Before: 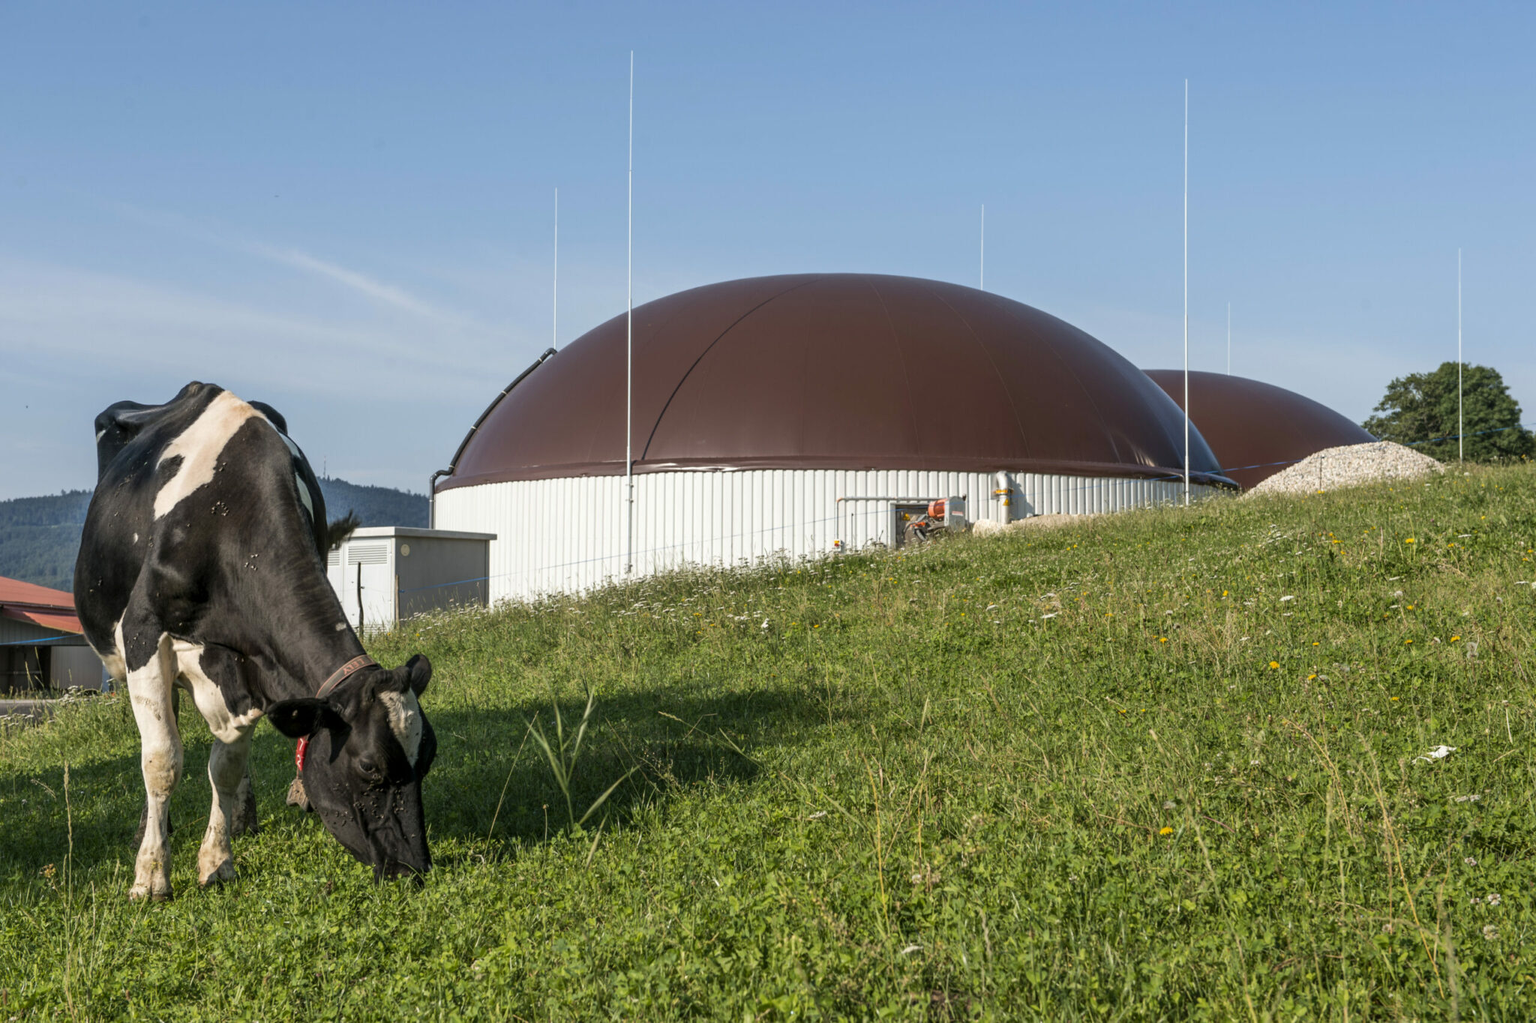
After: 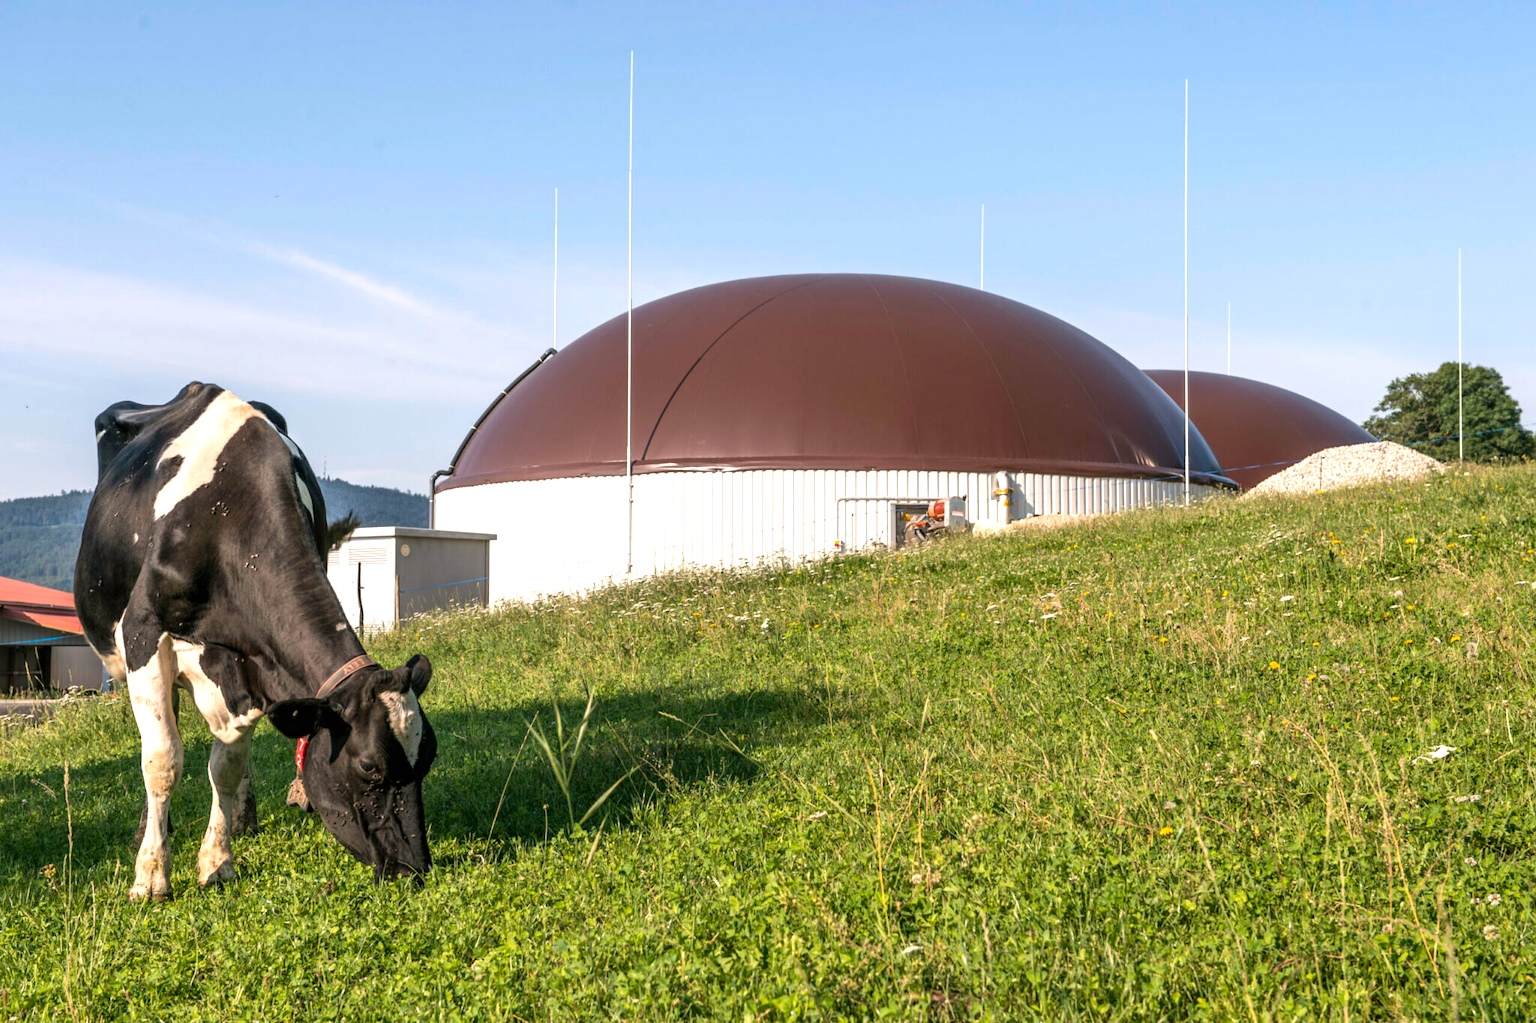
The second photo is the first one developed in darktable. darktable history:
exposure: black level correction 0, exposure 0.703 EV, compensate highlight preservation false
color correction: highlights a* 7.05, highlights b* 4.25
